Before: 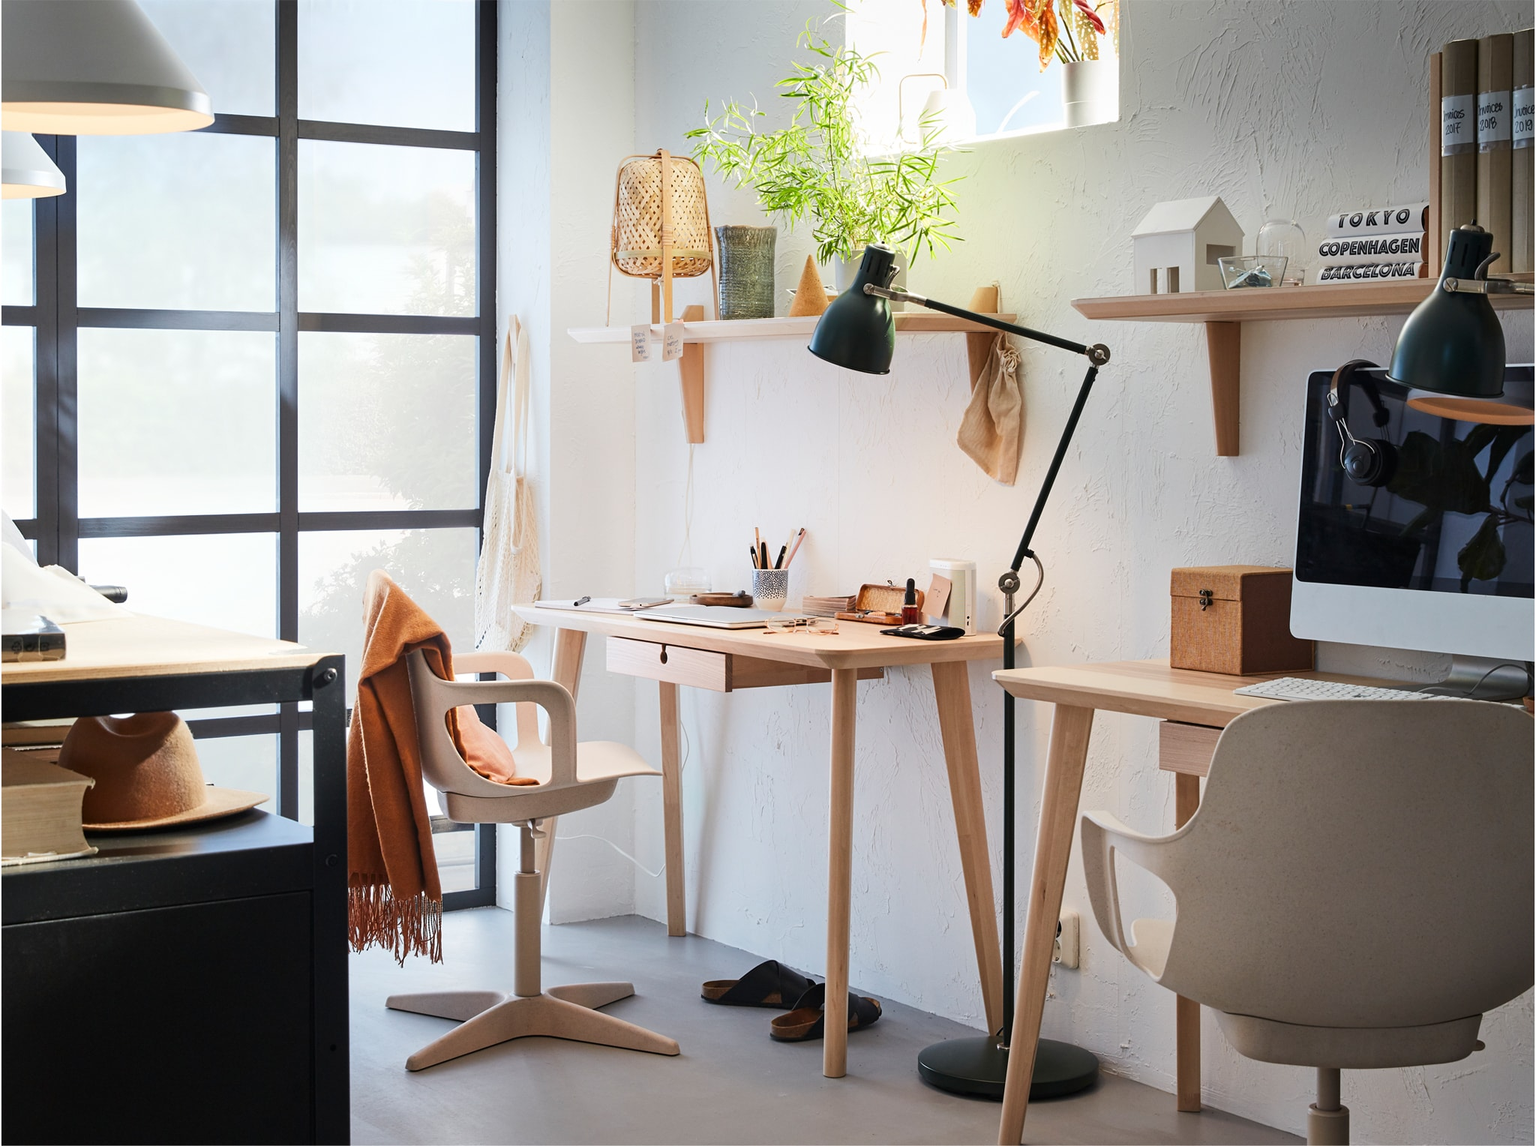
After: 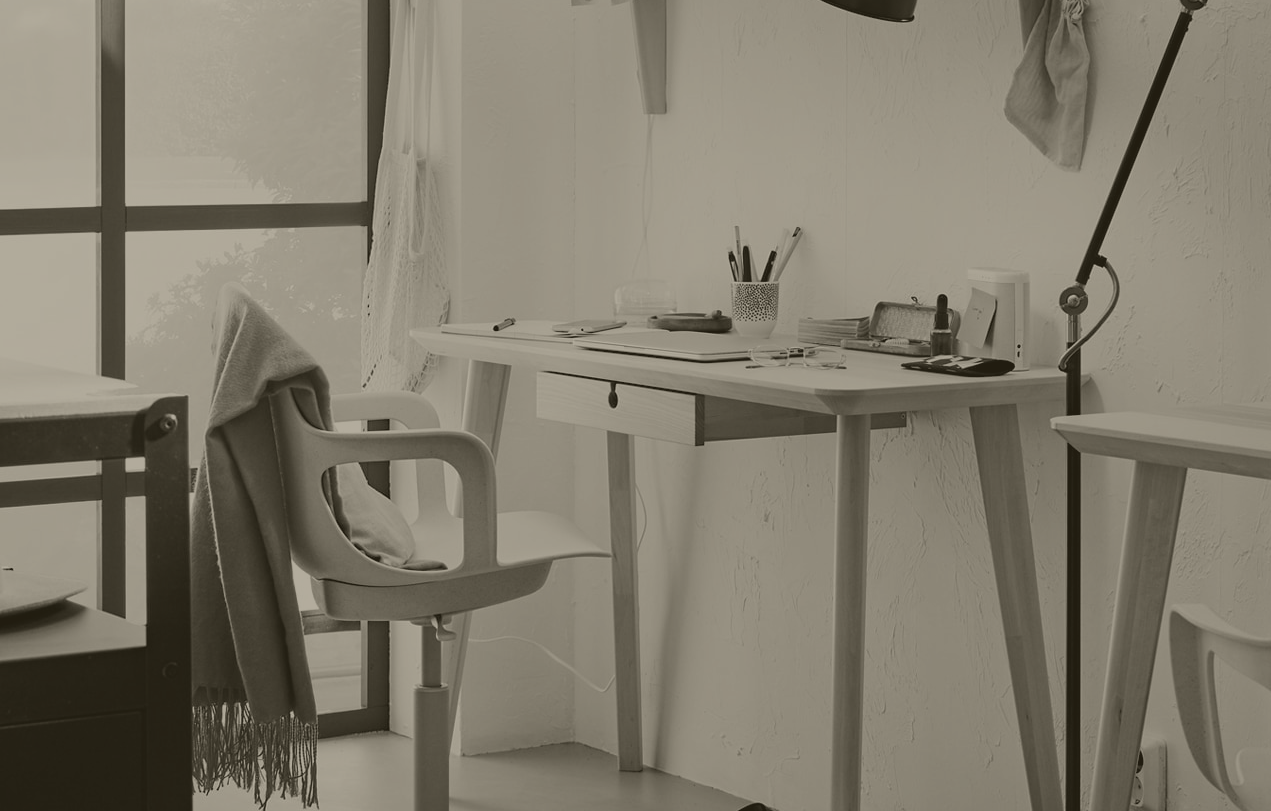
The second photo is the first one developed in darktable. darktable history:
crop: left 13.312%, top 31.28%, right 24.627%, bottom 15.582%
haze removal: compatibility mode true, adaptive false
colorize: hue 41.44°, saturation 22%, source mix 60%, lightness 10.61%
white balance: emerald 1
